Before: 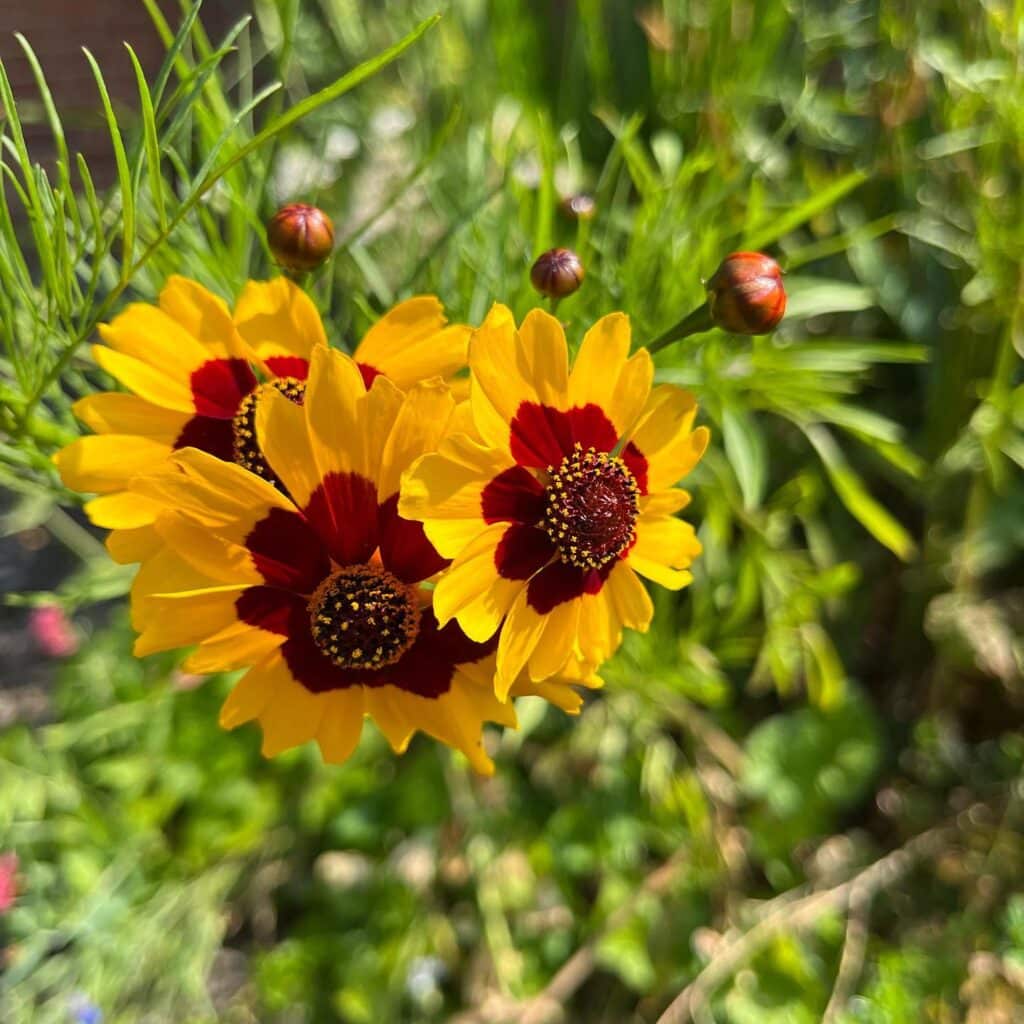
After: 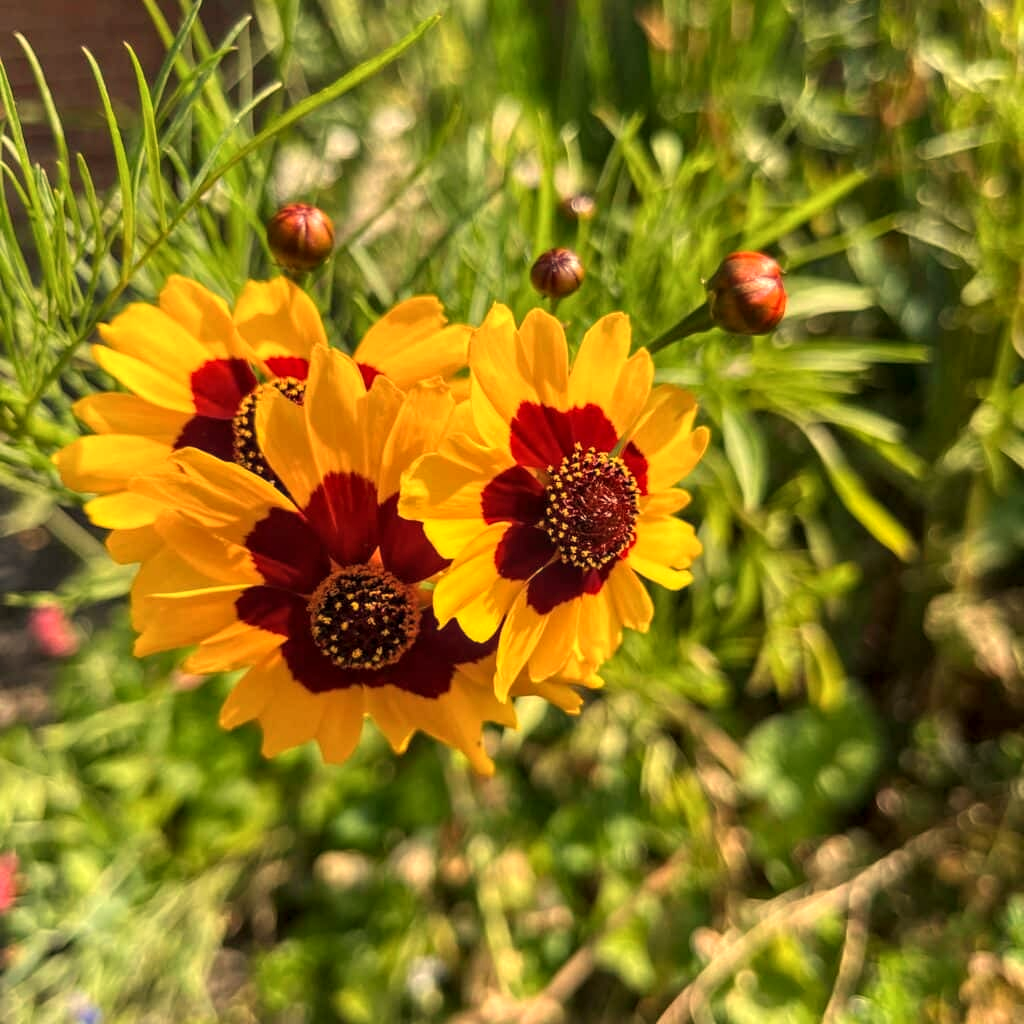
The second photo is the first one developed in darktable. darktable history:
white balance: red 1.138, green 0.996, blue 0.812
local contrast: on, module defaults
